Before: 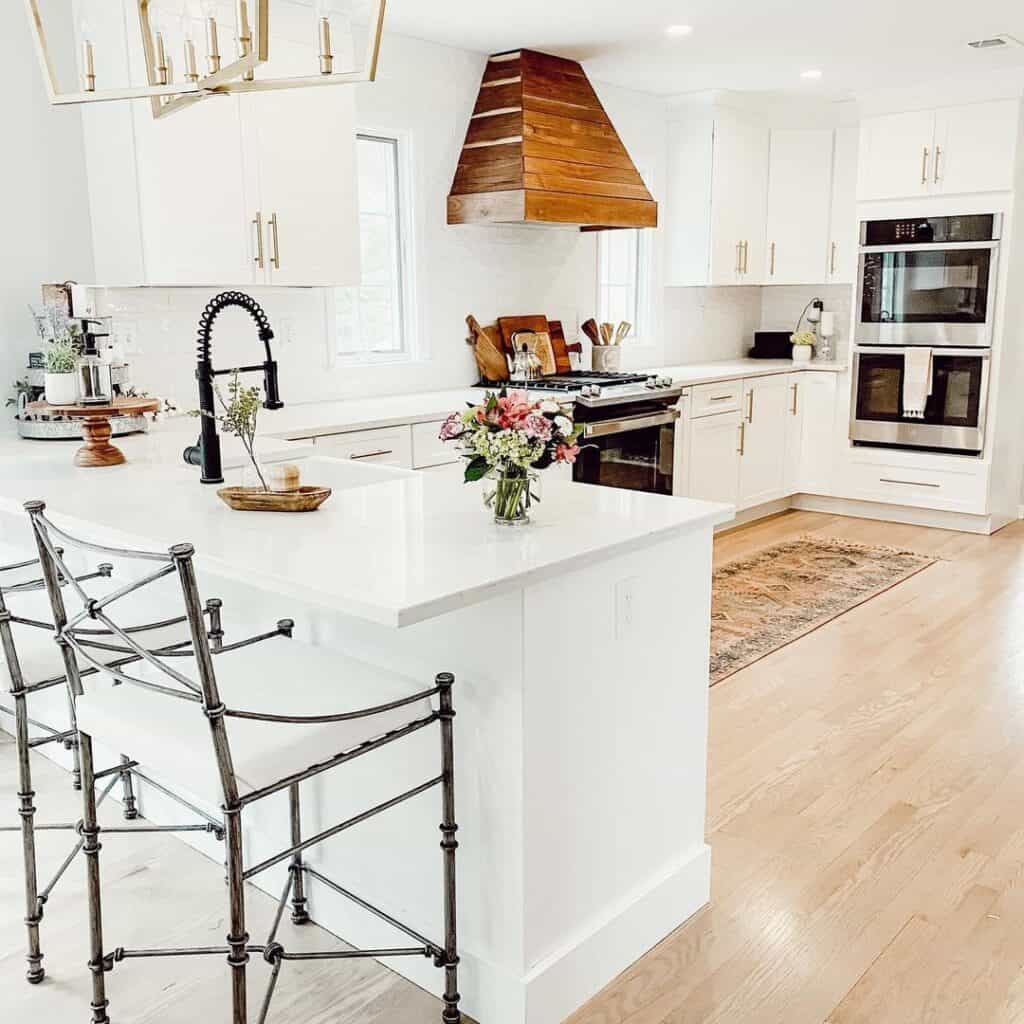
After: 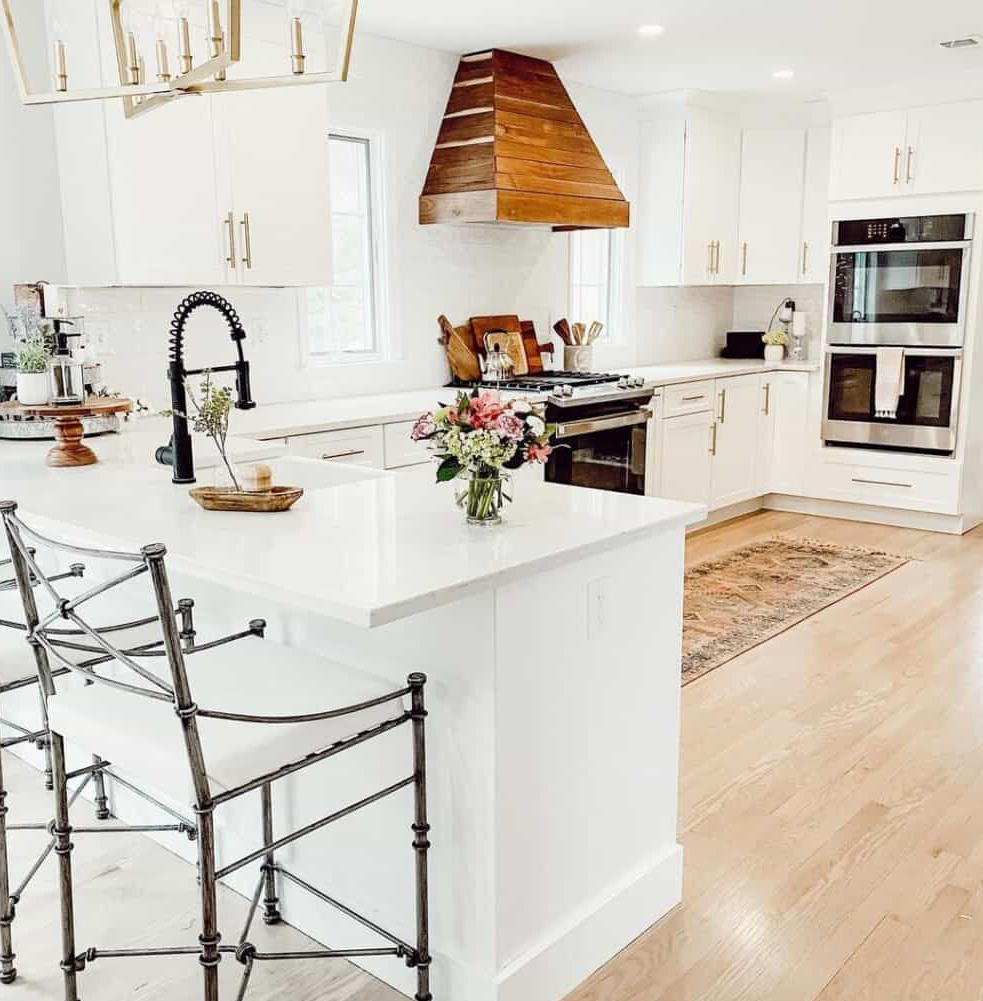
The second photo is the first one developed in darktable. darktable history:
crop and rotate: left 2.753%, right 1.235%, bottom 2.173%
